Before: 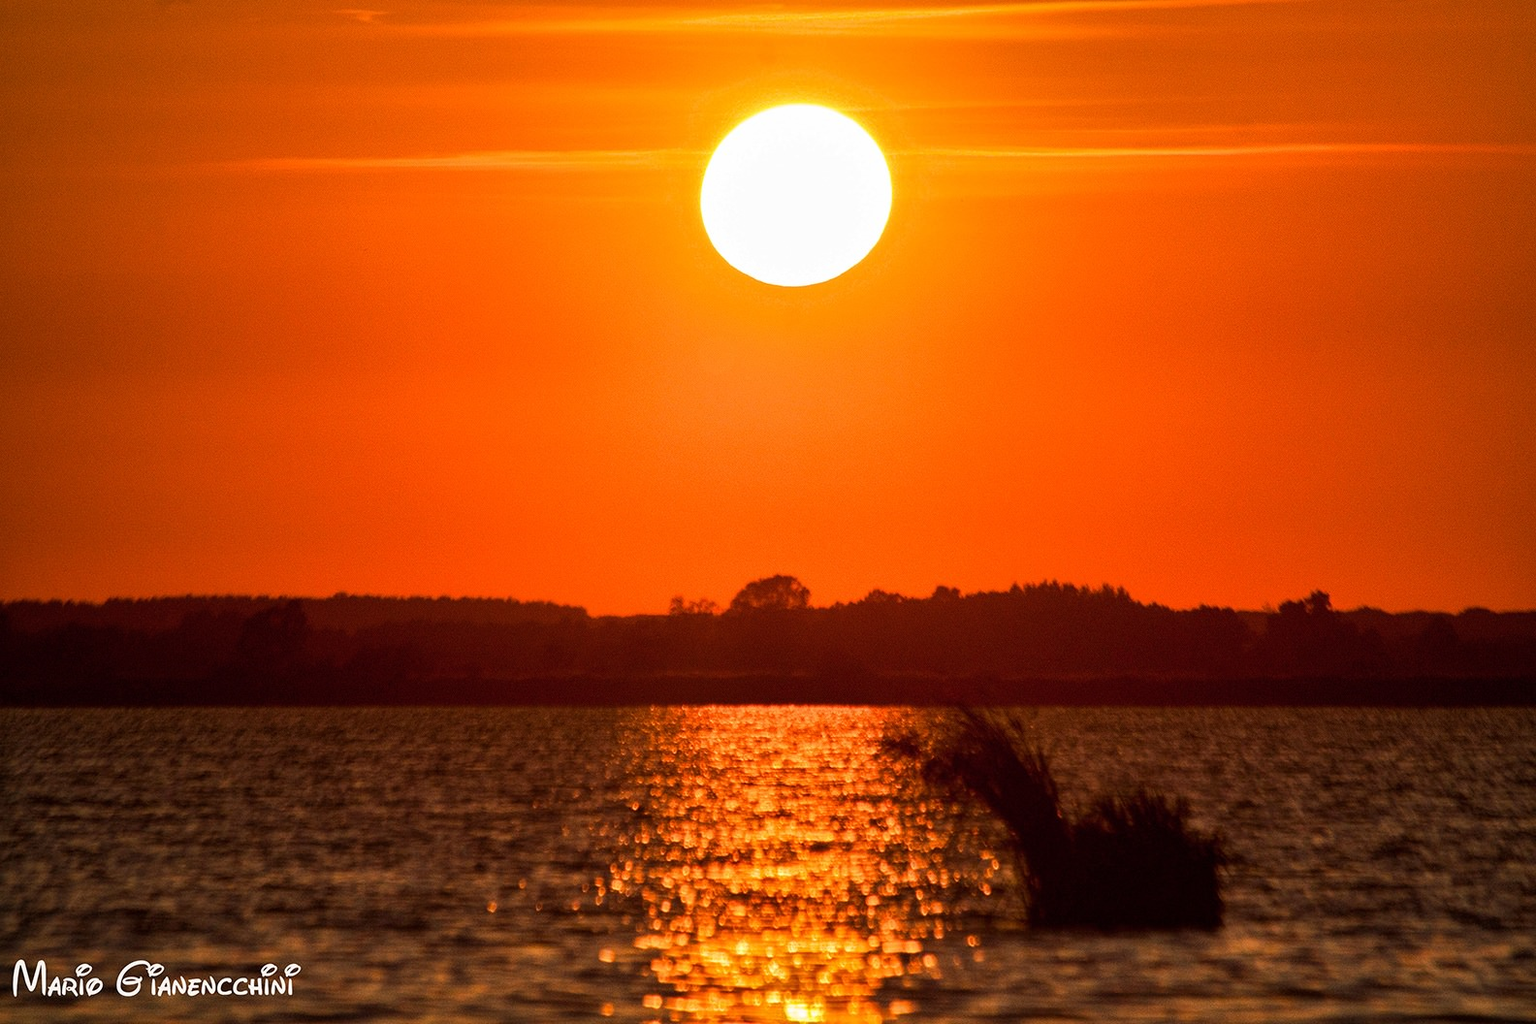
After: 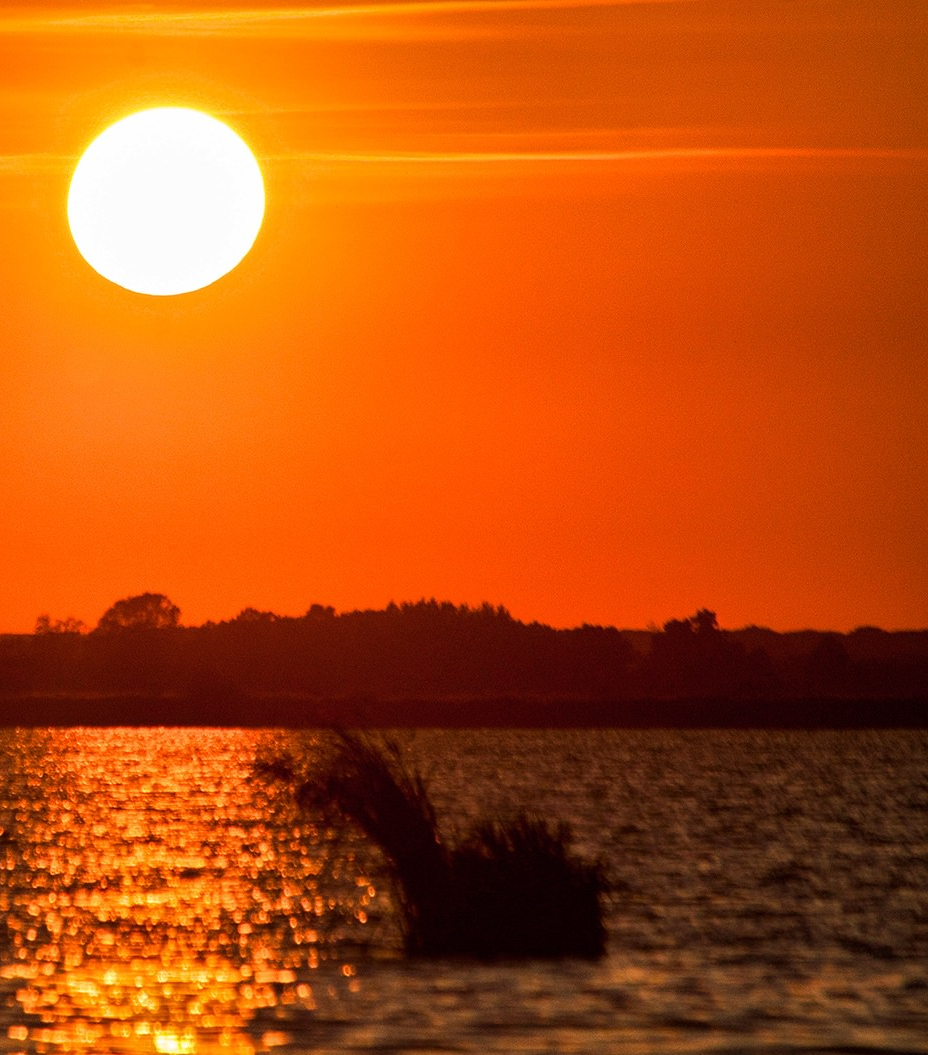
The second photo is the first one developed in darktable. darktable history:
rgb levels: preserve colors max RGB
velvia: on, module defaults
crop: left 41.402%
